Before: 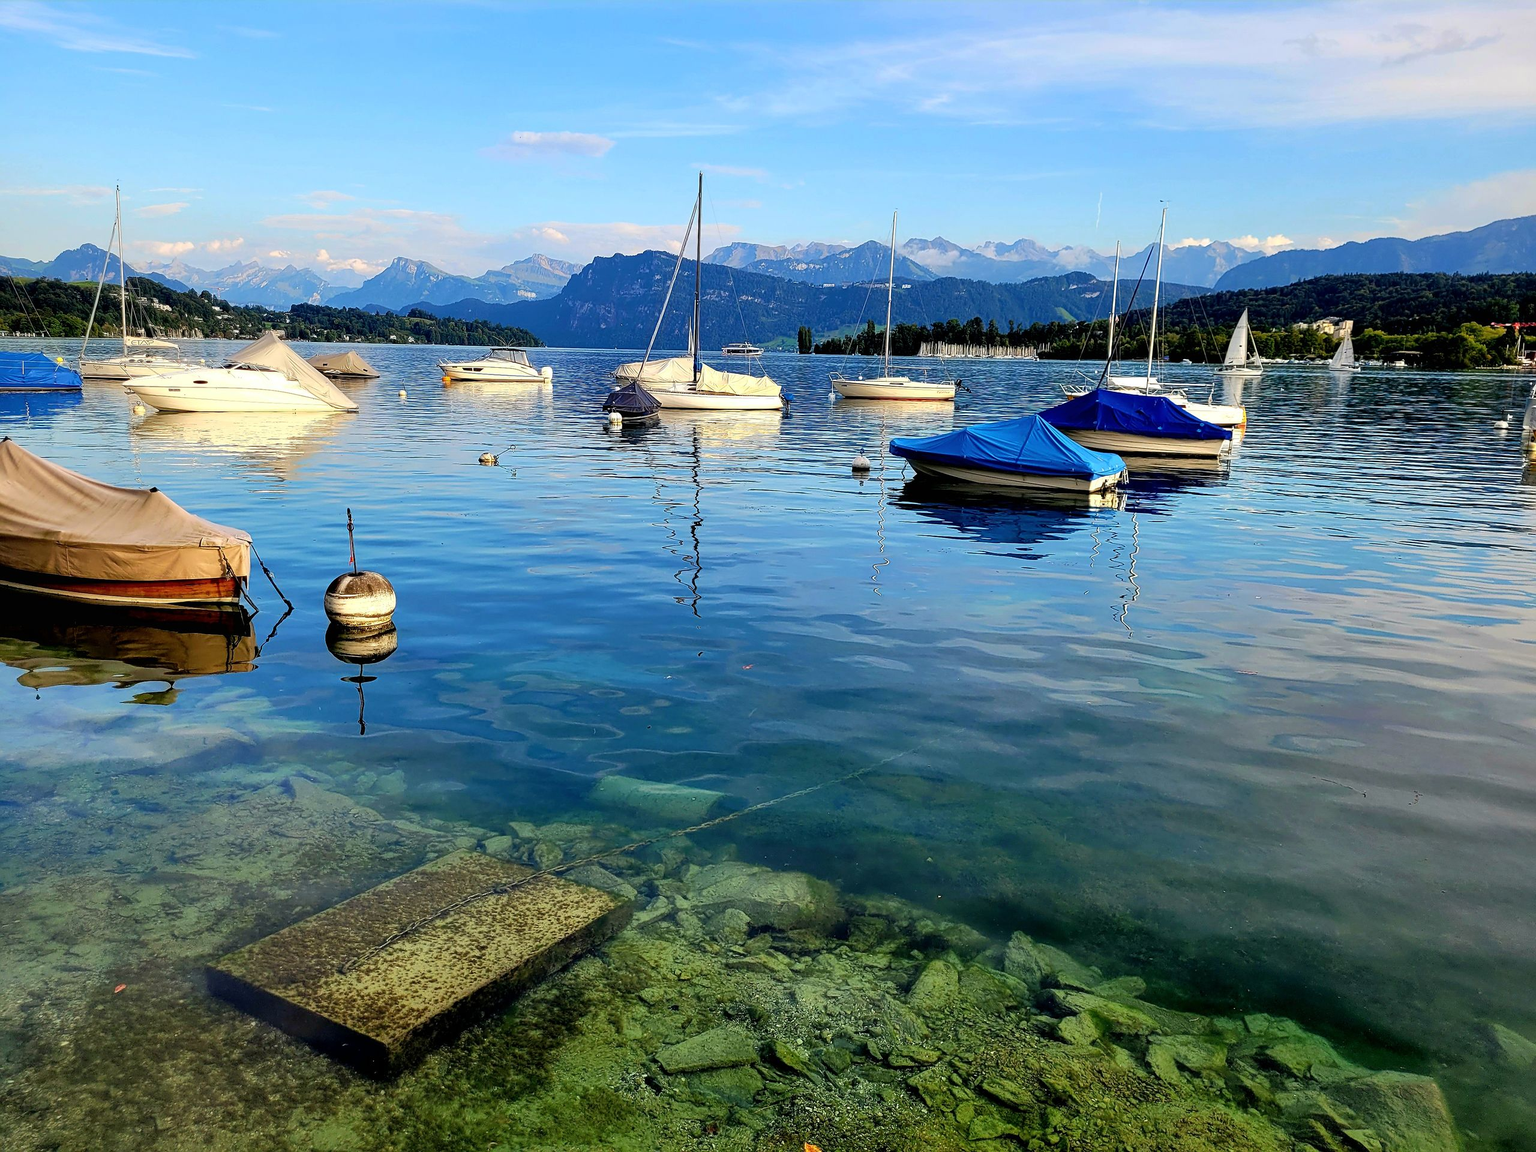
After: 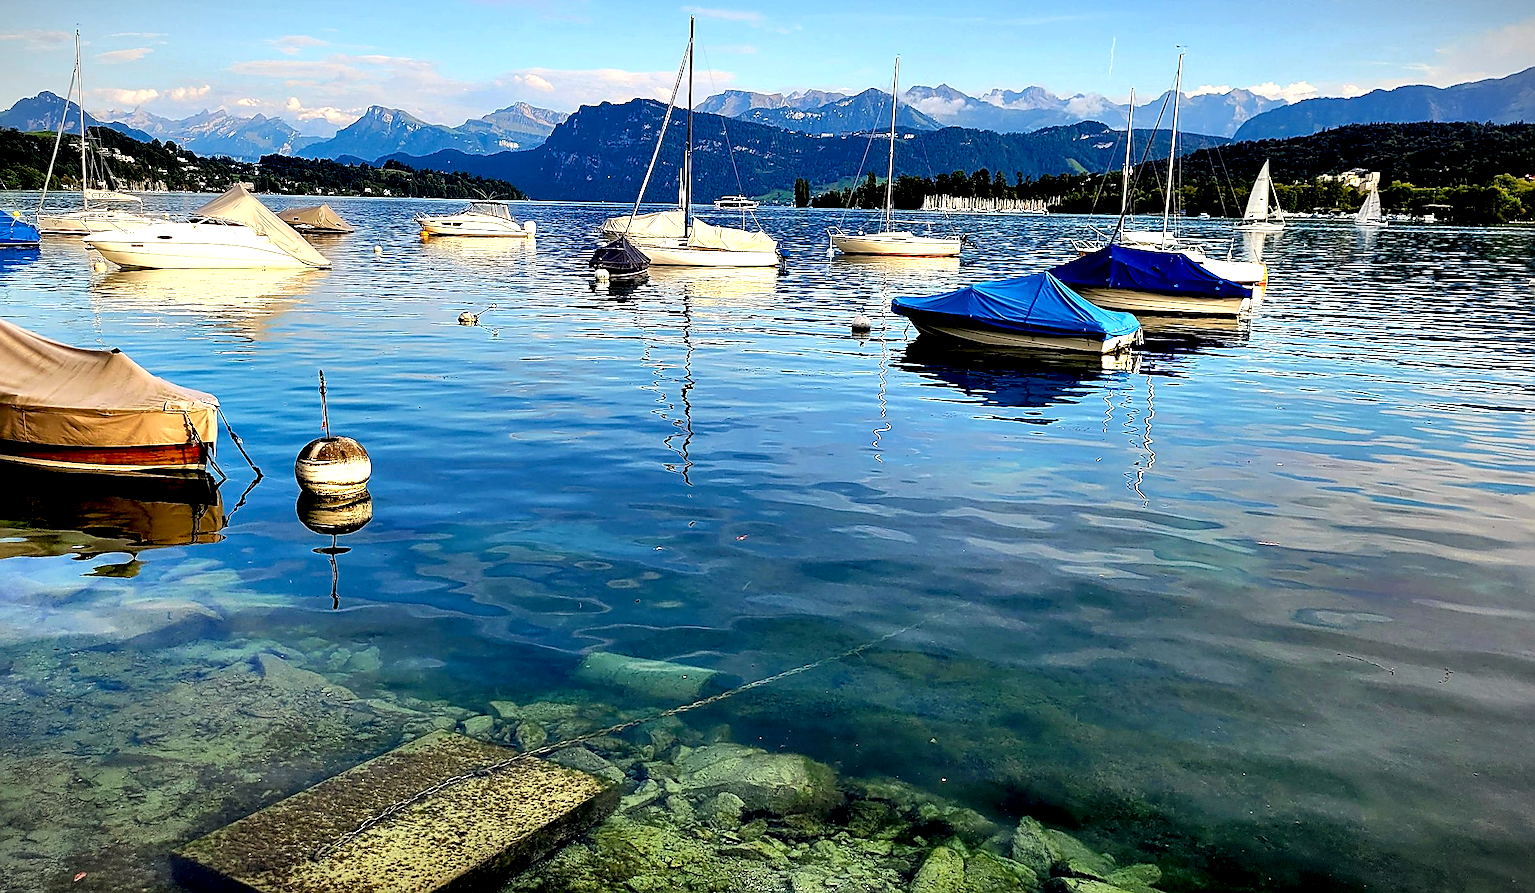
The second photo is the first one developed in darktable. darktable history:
vignetting: fall-off start 100.03%, fall-off radius 65.26%, automatic ratio true, dithering 8-bit output
crop and rotate: left 2.925%, top 13.676%, right 2.222%, bottom 12.766%
contrast equalizer: y [[0.6 ×6], [0.55 ×6], [0 ×6], [0 ×6], [0 ×6]]
sharpen: on, module defaults
